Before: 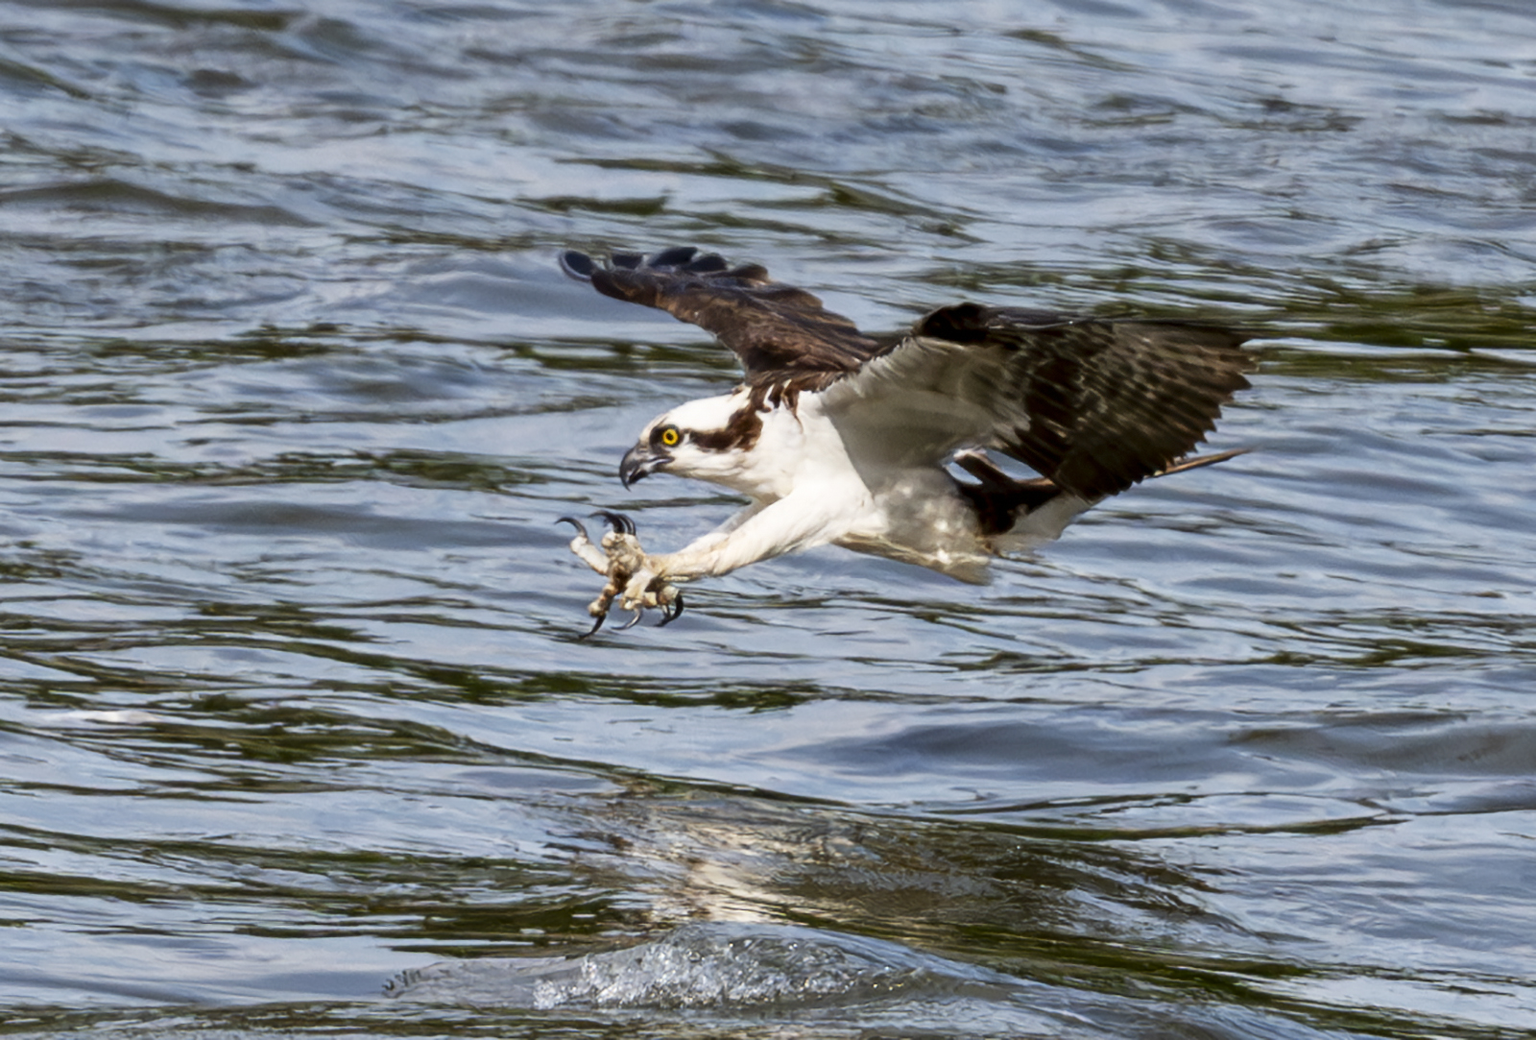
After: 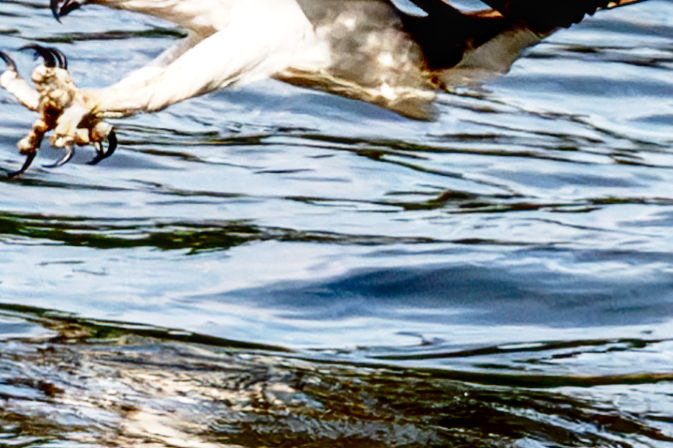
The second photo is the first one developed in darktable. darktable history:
exposure: black level correction 0.01, exposure 0.016 EV, compensate highlight preservation false
base curve: curves: ch0 [(0, 0) (0.028, 0.03) (0.121, 0.232) (0.46, 0.748) (0.859, 0.968) (1, 1)], preserve colors none
local contrast: on, module defaults
contrast brightness saturation: contrast 0.128, brightness -0.221, saturation 0.15
crop: left 37.241%, top 45.072%, right 20.648%, bottom 13.554%
